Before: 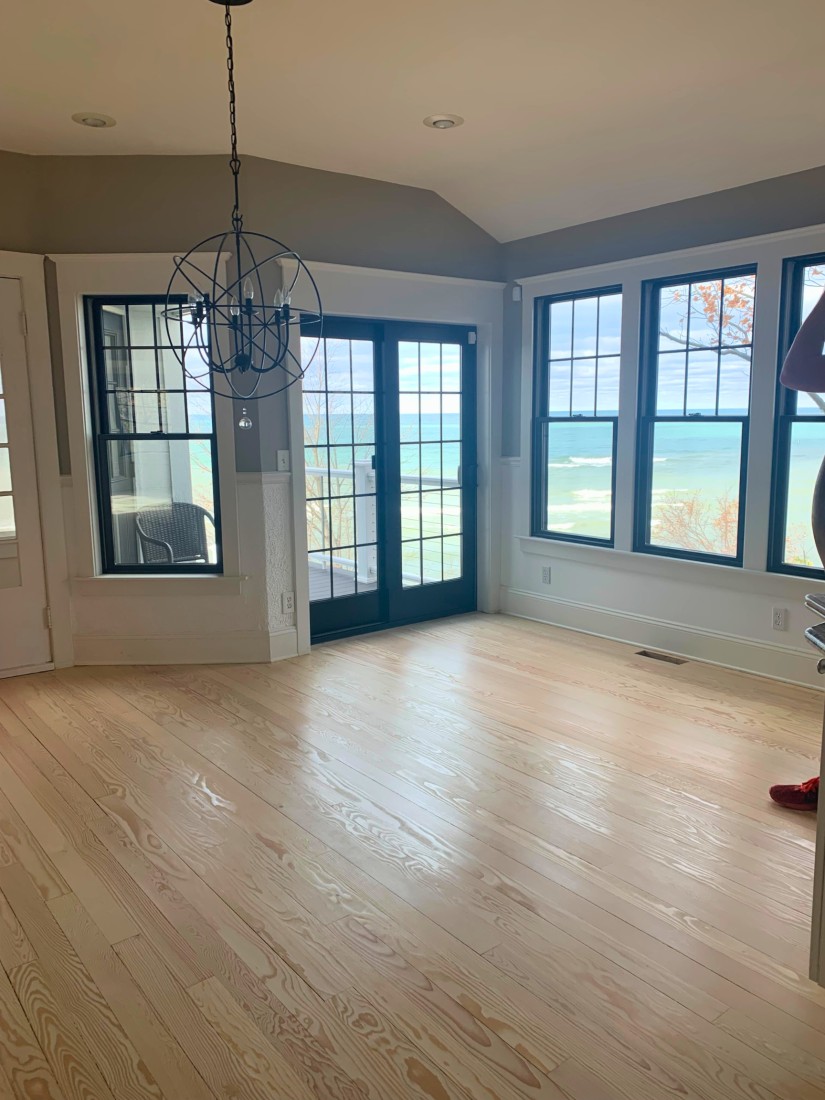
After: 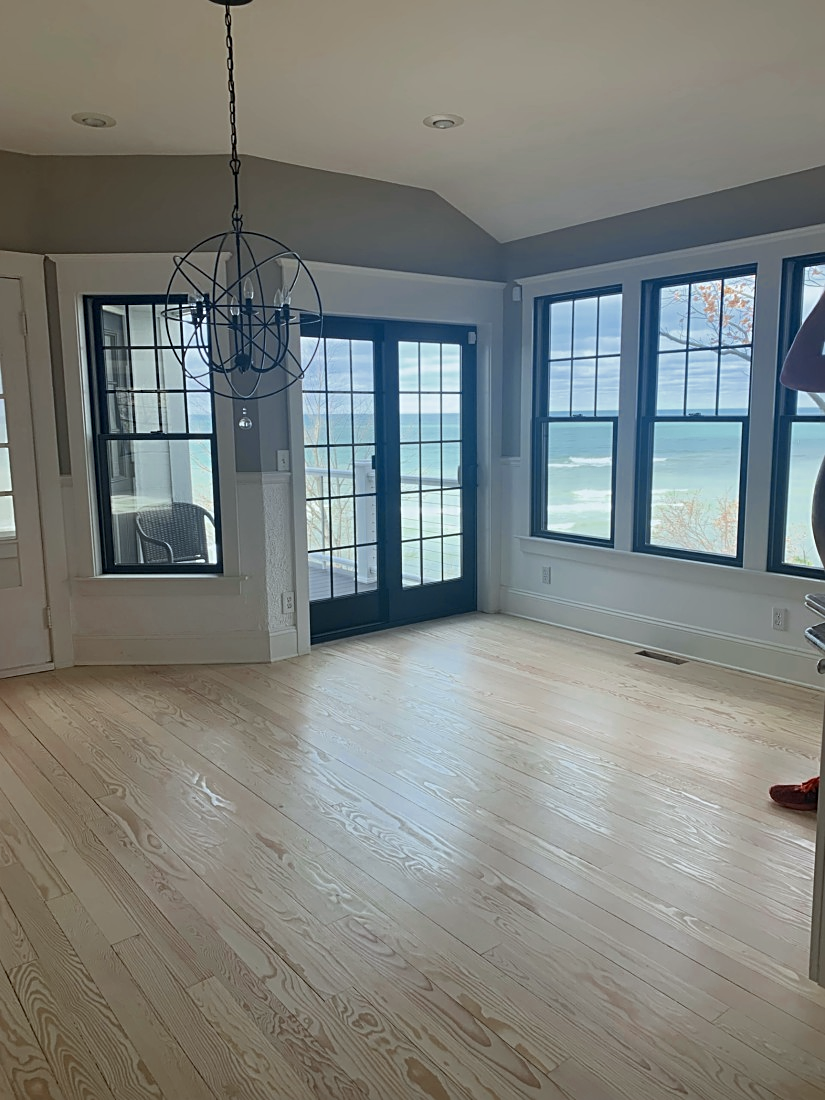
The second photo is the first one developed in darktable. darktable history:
sharpen: on, module defaults
color zones: curves: ch0 [(0, 0.5) (0.125, 0.4) (0.25, 0.5) (0.375, 0.4) (0.5, 0.4) (0.625, 0.35) (0.75, 0.35) (0.875, 0.5)]; ch1 [(0, 0.35) (0.125, 0.45) (0.25, 0.35) (0.375, 0.35) (0.5, 0.35) (0.625, 0.35) (0.75, 0.45) (0.875, 0.35)]; ch2 [(0, 0.6) (0.125, 0.5) (0.25, 0.5) (0.375, 0.6) (0.5, 0.6) (0.625, 0.5) (0.75, 0.5) (0.875, 0.5)]
white balance: red 0.925, blue 1.046
